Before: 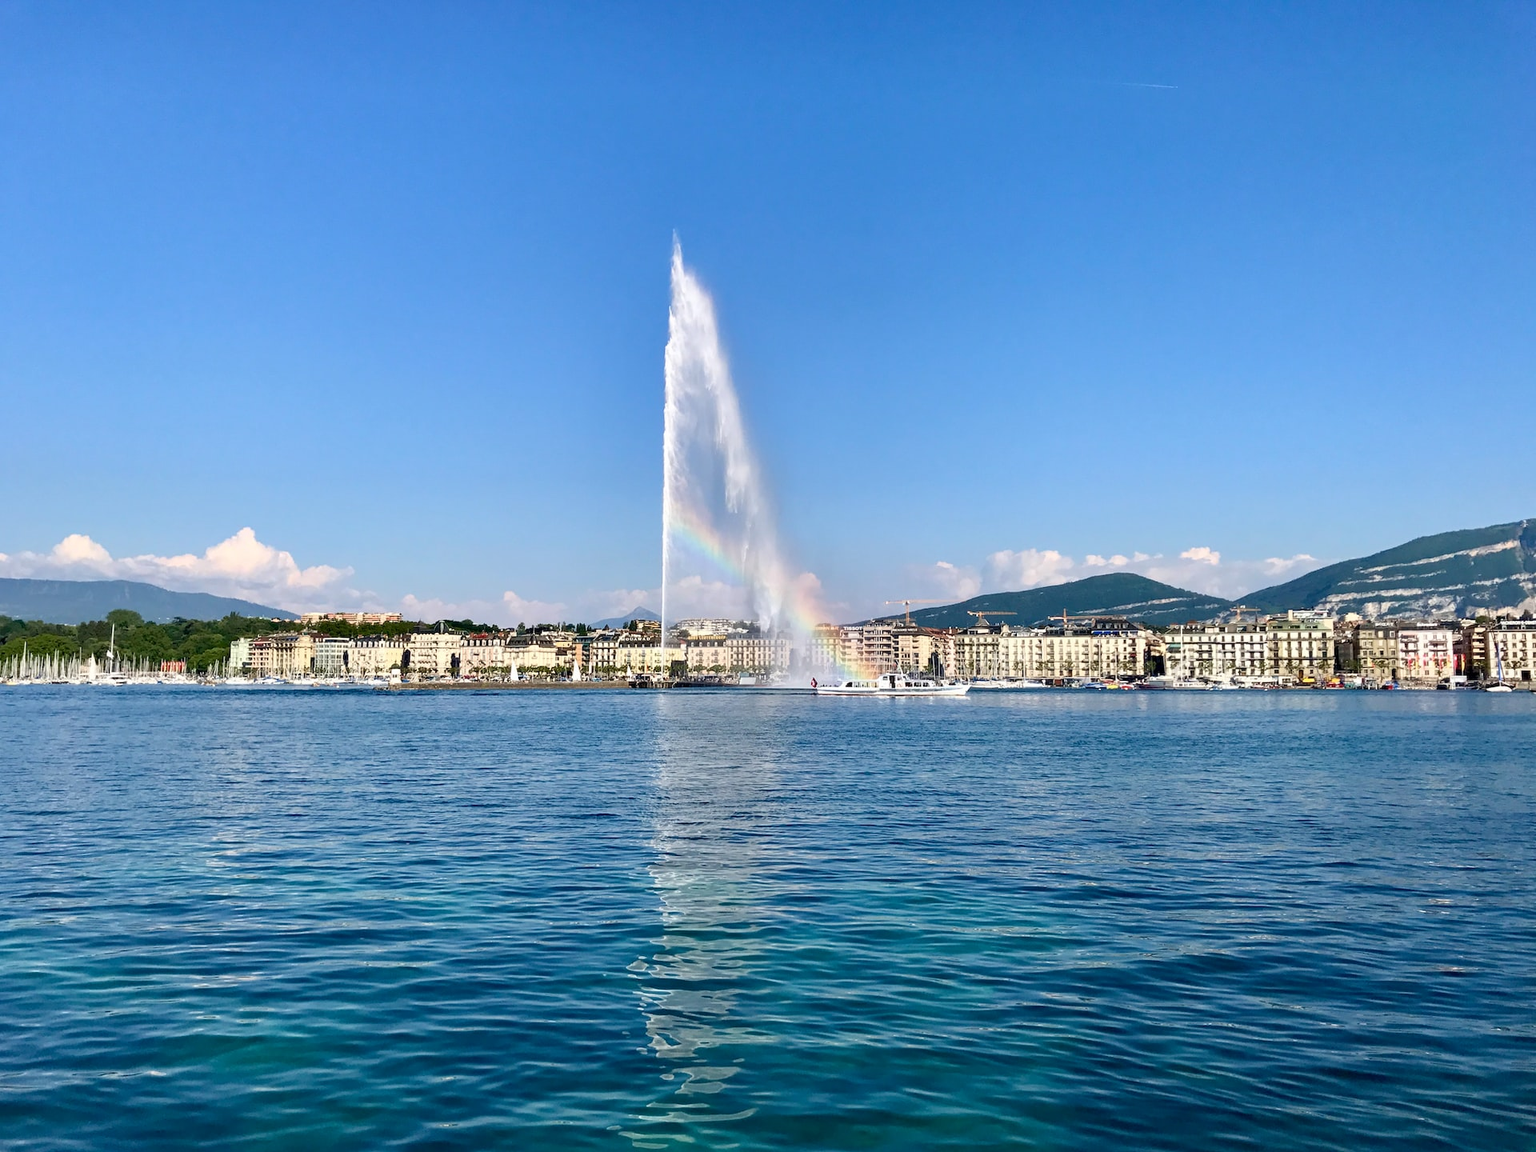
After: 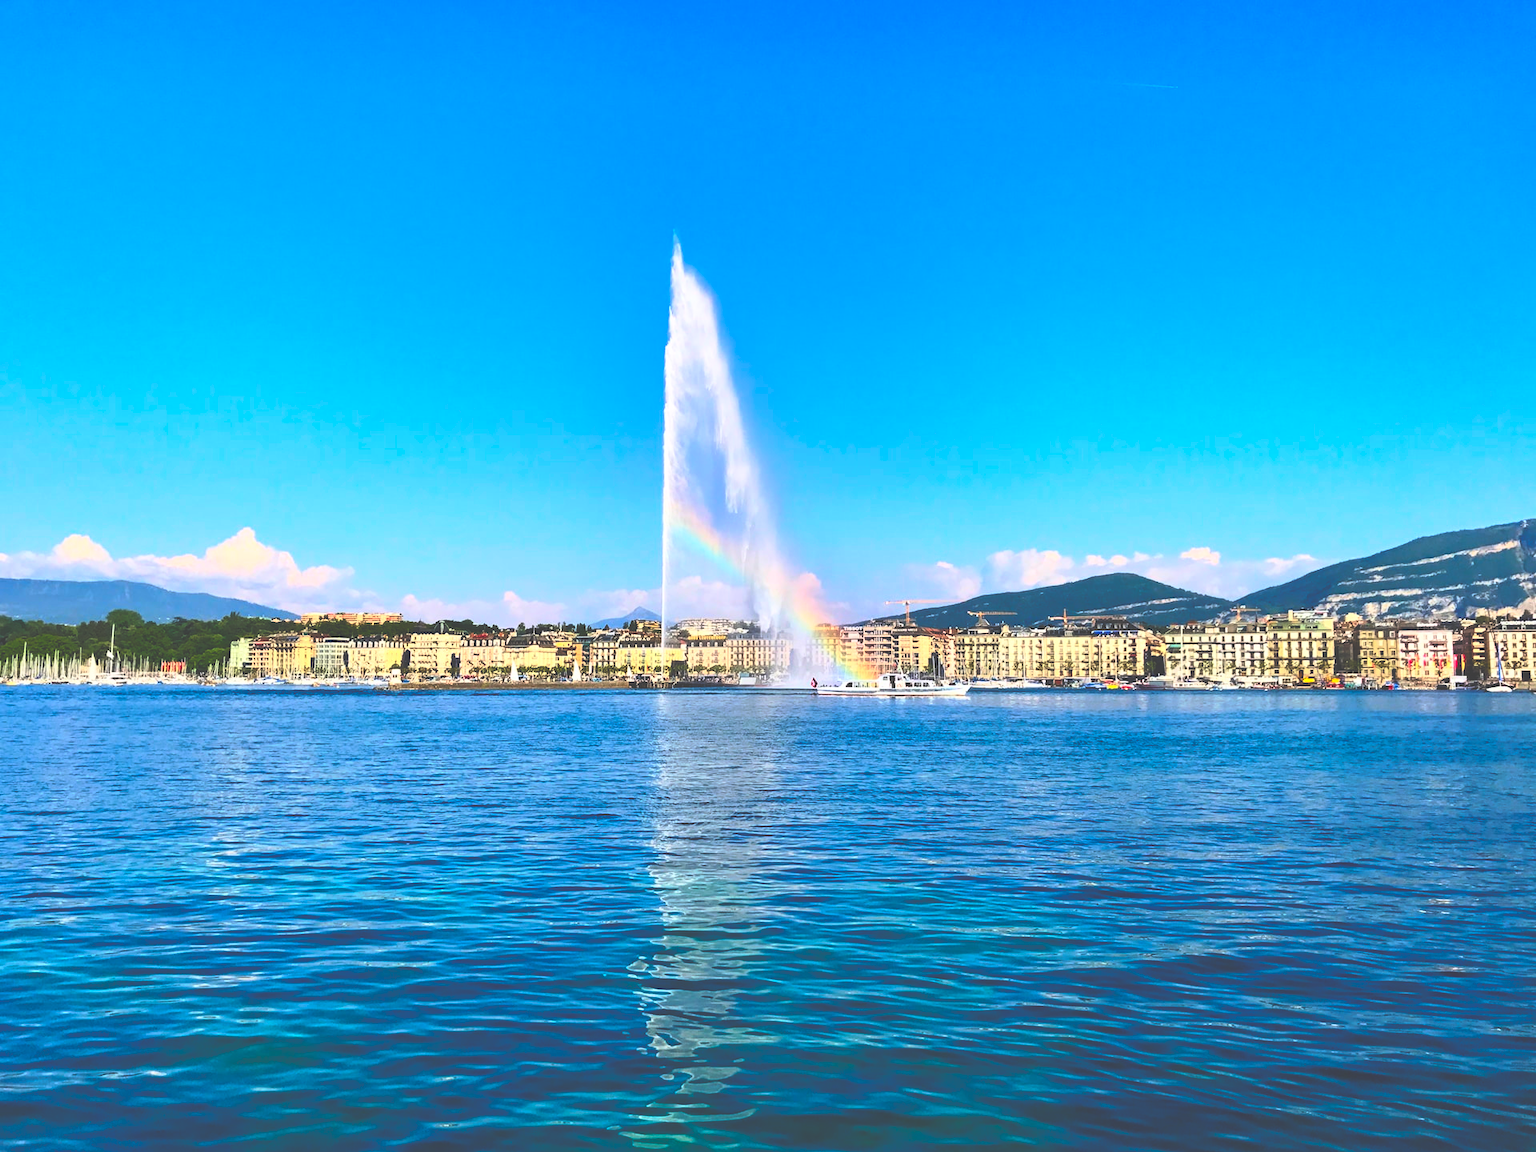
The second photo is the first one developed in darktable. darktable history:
tone curve: curves: ch0 [(0, 0) (0.003, 0.005) (0.011, 0.019) (0.025, 0.04) (0.044, 0.064) (0.069, 0.095) (0.1, 0.129) (0.136, 0.169) (0.177, 0.207) (0.224, 0.247) (0.277, 0.298) (0.335, 0.354) (0.399, 0.416) (0.468, 0.478) (0.543, 0.553) (0.623, 0.634) (0.709, 0.709) (0.801, 0.817) (0.898, 0.912) (1, 1)], preserve colors none
contrast brightness saturation: contrast 0.2, brightness 0.2, saturation 0.8
shadows and highlights: shadows 0, highlights 40
rgb curve: curves: ch0 [(0, 0.186) (0.314, 0.284) (0.775, 0.708) (1, 1)], compensate middle gray true, preserve colors none
